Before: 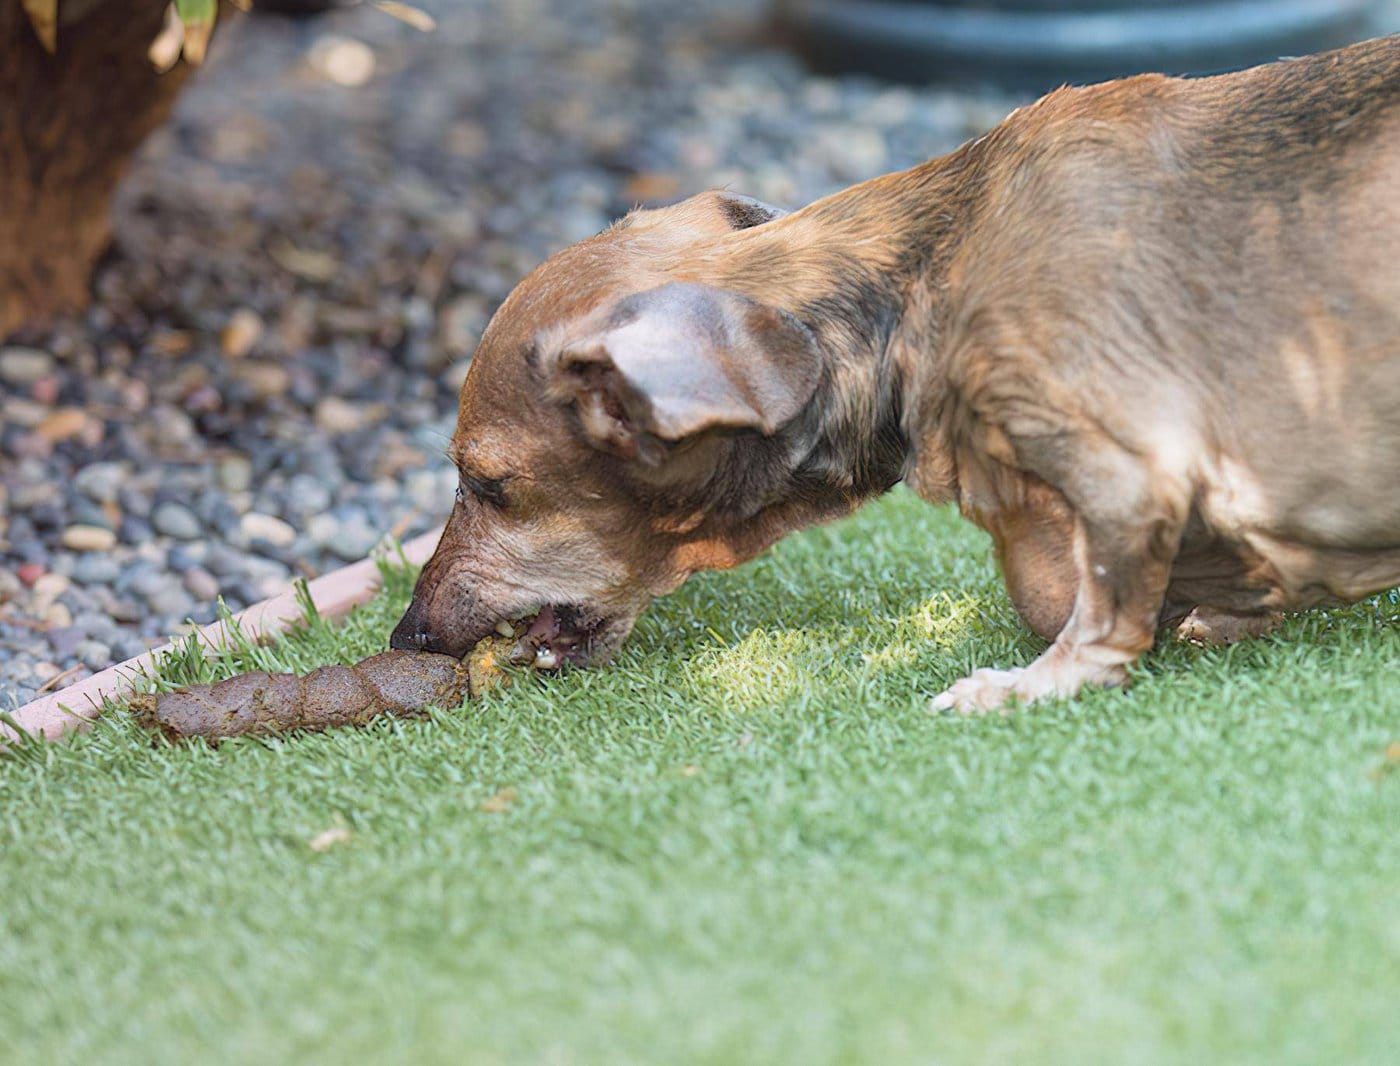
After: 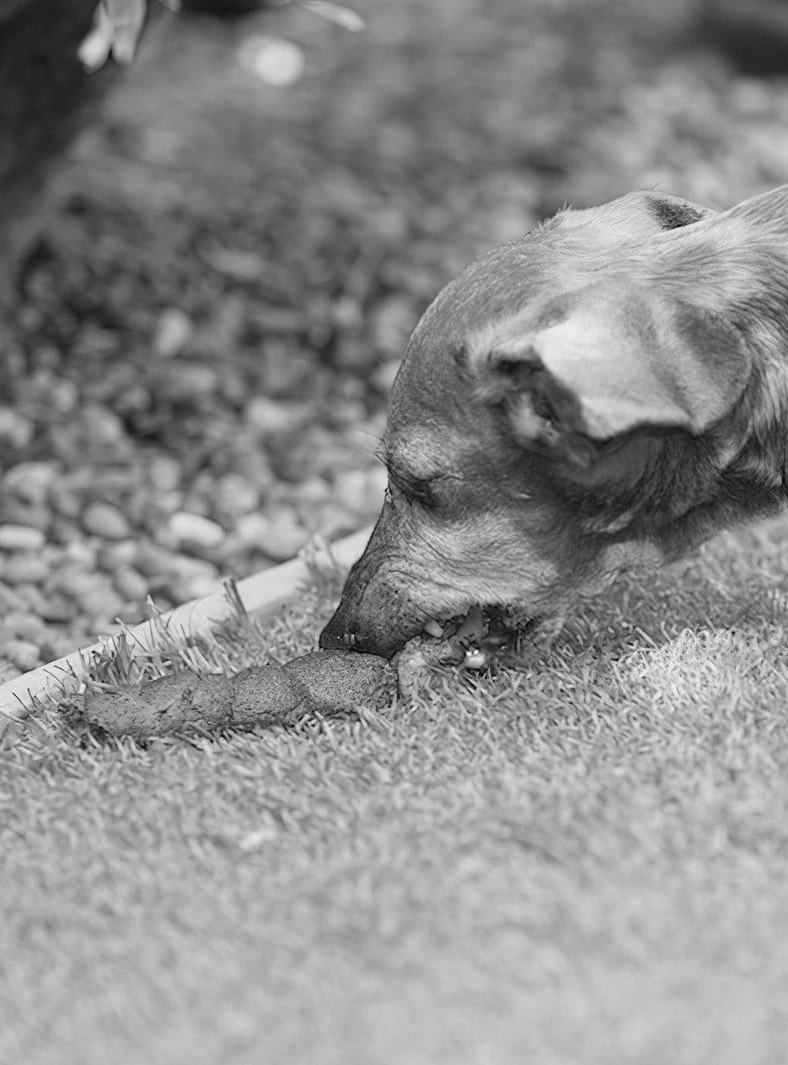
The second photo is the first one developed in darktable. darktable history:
crop: left 5.114%, right 38.589%
monochrome: a -4.13, b 5.16, size 1
